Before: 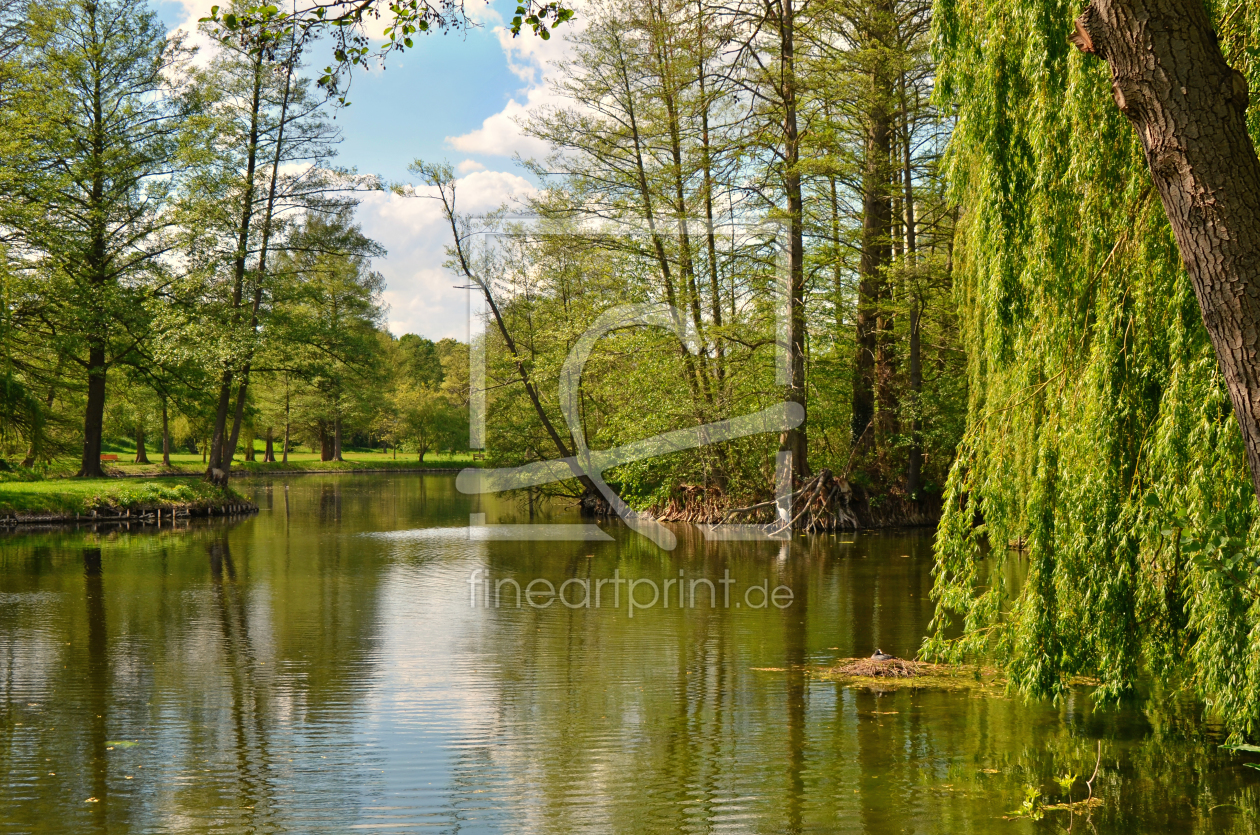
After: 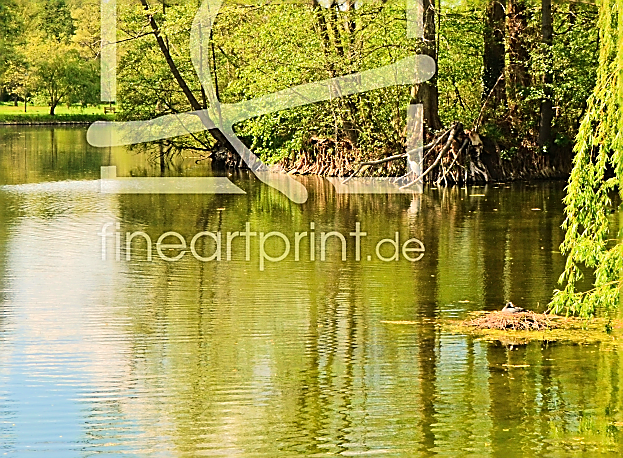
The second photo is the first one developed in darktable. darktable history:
crop: left 29.354%, top 41.667%, right 21.158%, bottom 3.476%
sharpen: radius 1.377, amount 1.246, threshold 0.644
tone equalizer: -7 EV 0.162 EV, -6 EV 0.633 EV, -5 EV 1.18 EV, -4 EV 1.31 EV, -3 EV 1.18 EV, -2 EV 0.6 EV, -1 EV 0.151 EV, edges refinement/feathering 500, mask exposure compensation -1.57 EV, preserve details no
velvia: on, module defaults
